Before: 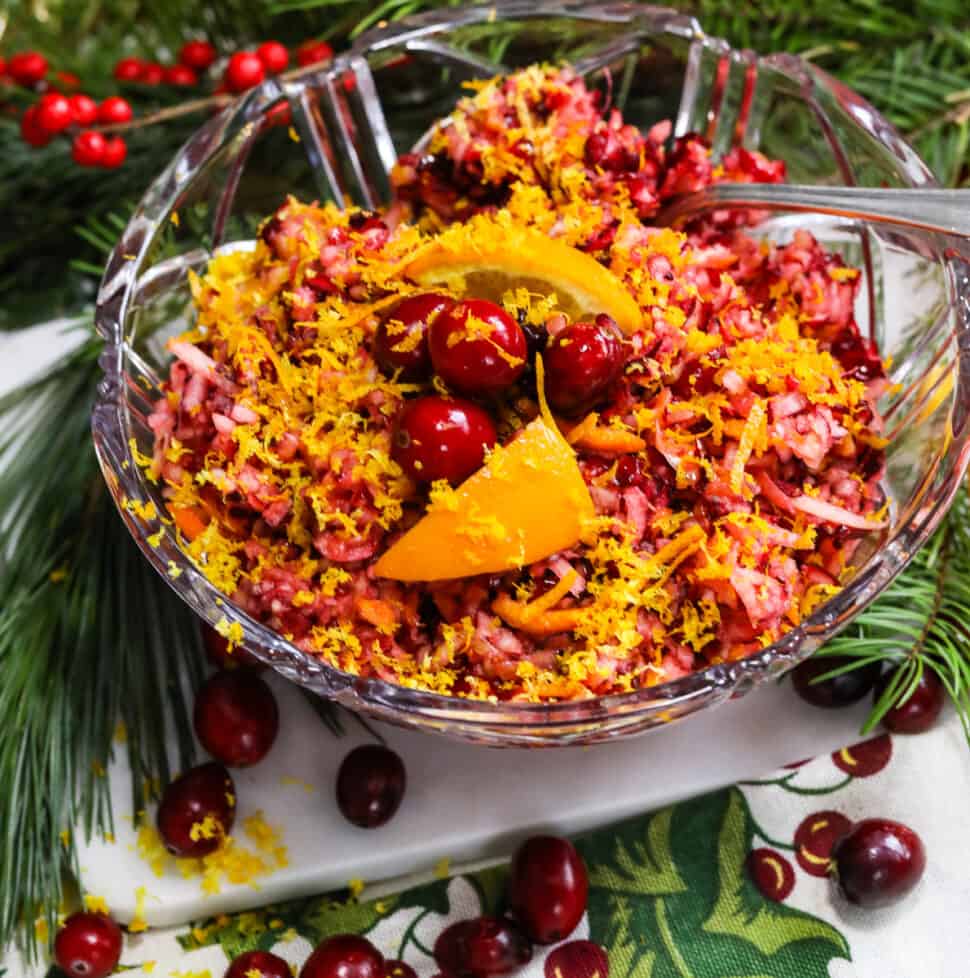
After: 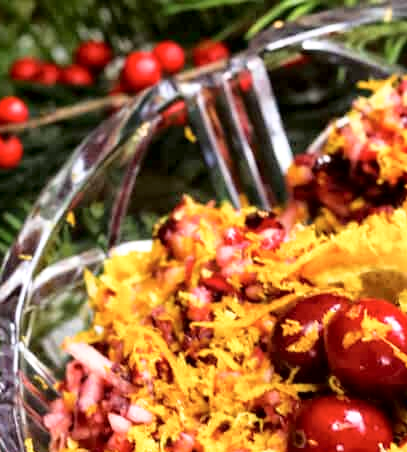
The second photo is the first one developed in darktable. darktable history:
shadows and highlights: shadows -62.32, white point adjustment -5.22, highlights 61.59
crop and rotate: left 10.817%, top 0.062%, right 47.194%, bottom 53.626%
exposure: exposure 0.2 EV, compensate highlight preservation false
global tonemap: drago (1, 100), detail 1
